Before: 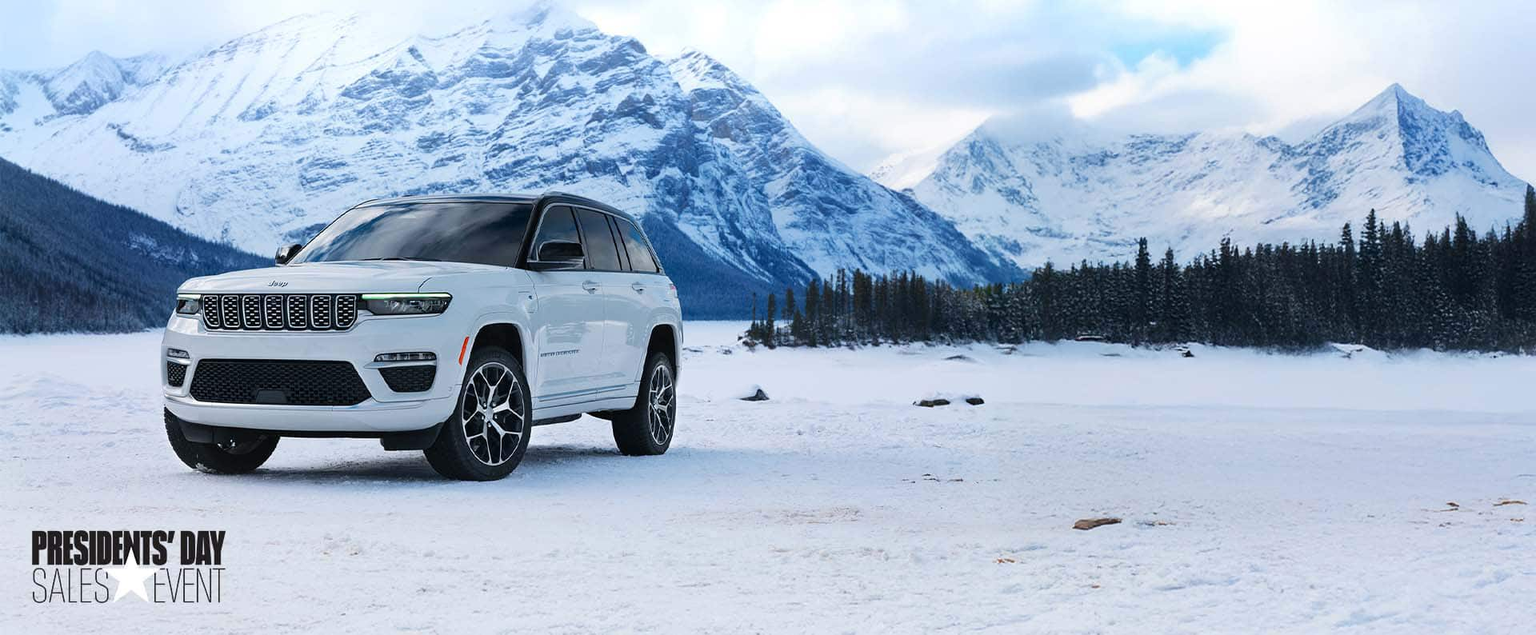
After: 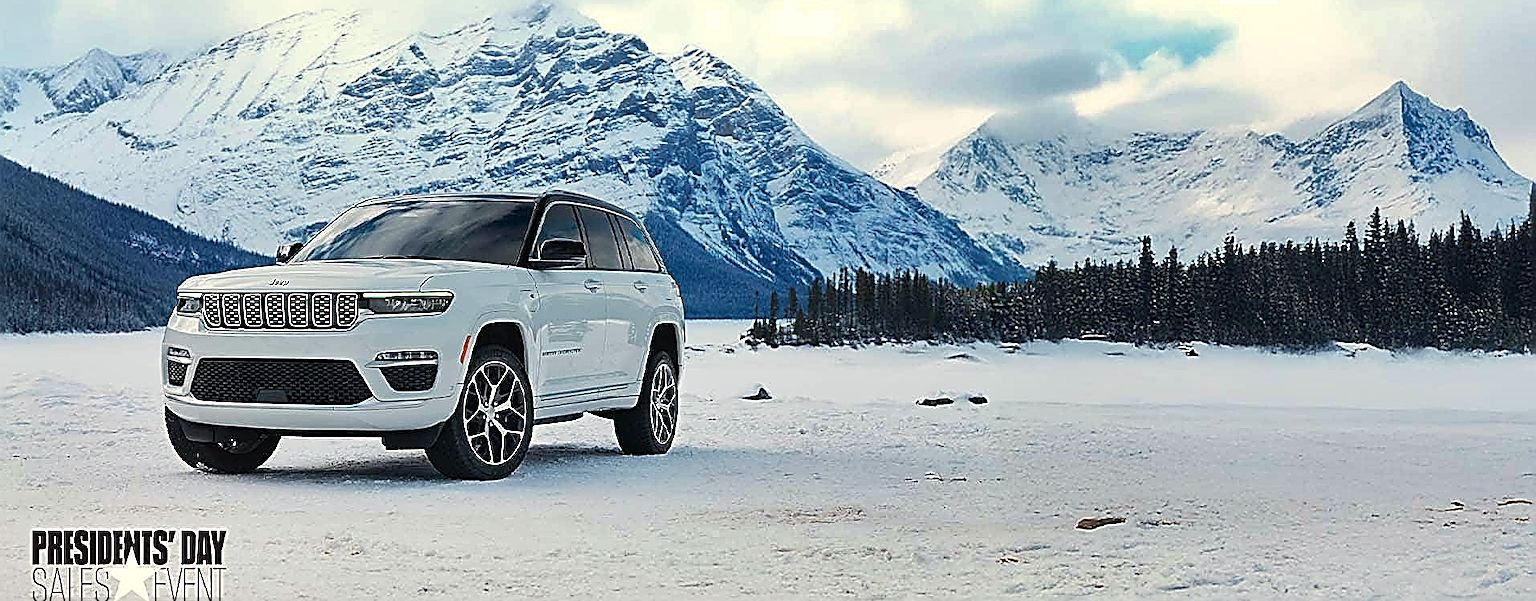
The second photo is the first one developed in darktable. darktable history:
white balance: red 1.029, blue 0.92
crop: top 0.448%, right 0.264%, bottom 5.045%
sharpen: amount 2
shadows and highlights: soften with gaussian
